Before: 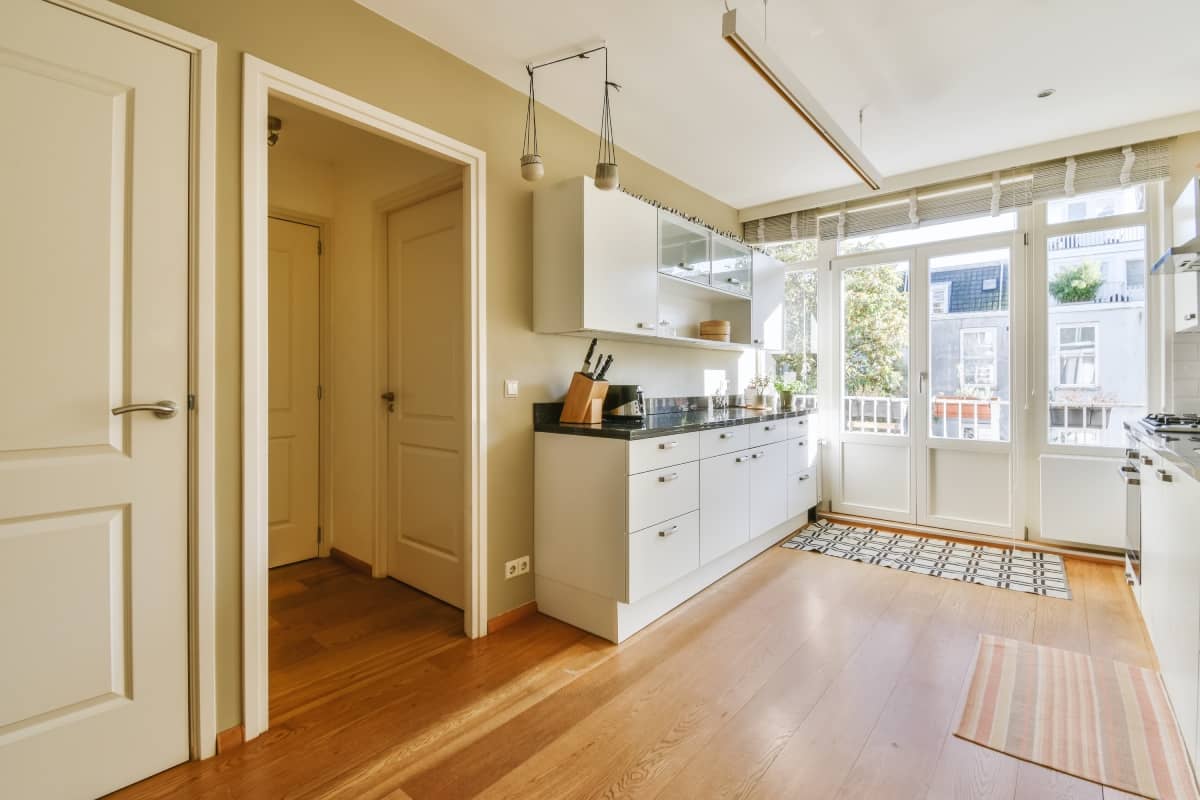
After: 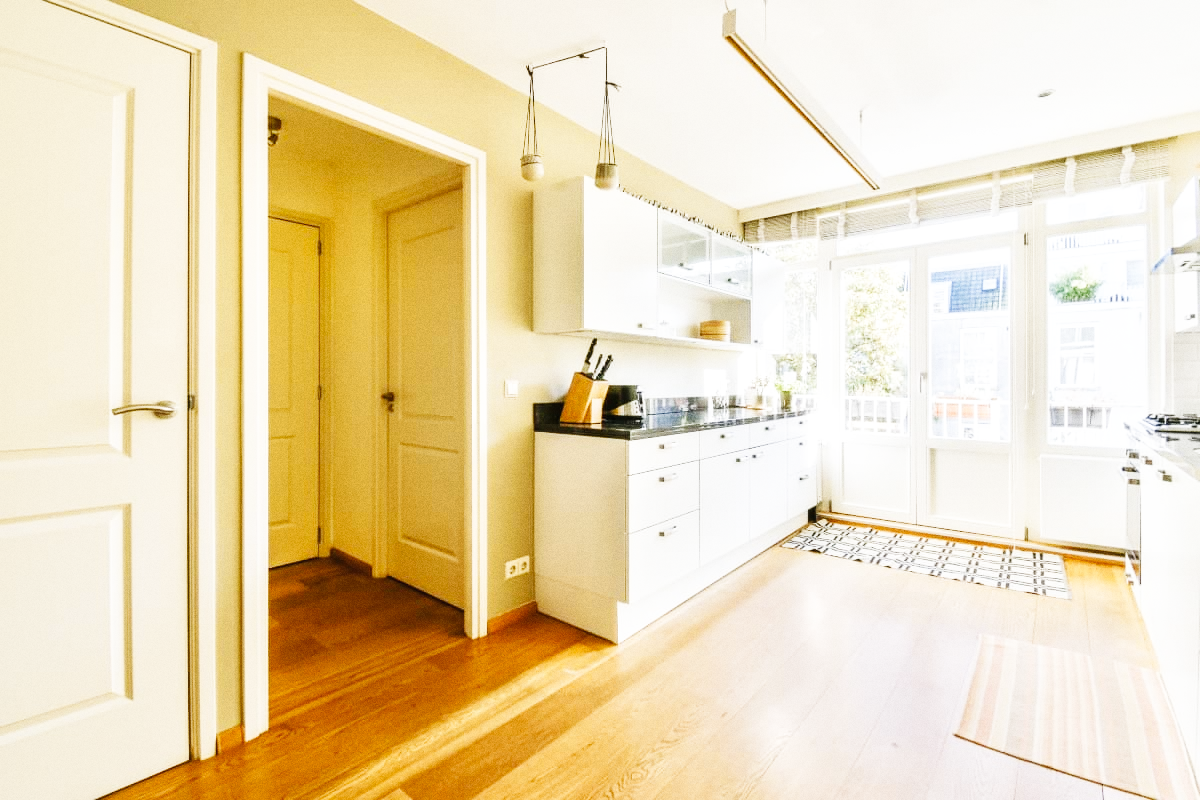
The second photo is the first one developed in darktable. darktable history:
base curve: curves: ch0 [(0, 0.003) (0.001, 0.002) (0.006, 0.004) (0.02, 0.022) (0.048, 0.086) (0.094, 0.234) (0.162, 0.431) (0.258, 0.629) (0.385, 0.8) (0.548, 0.918) (0.751, 0.988) (1, 1)], preserve colors none
color contrast: green-magenta contrast 0.81
grain: coarseness 0.09 ISO
